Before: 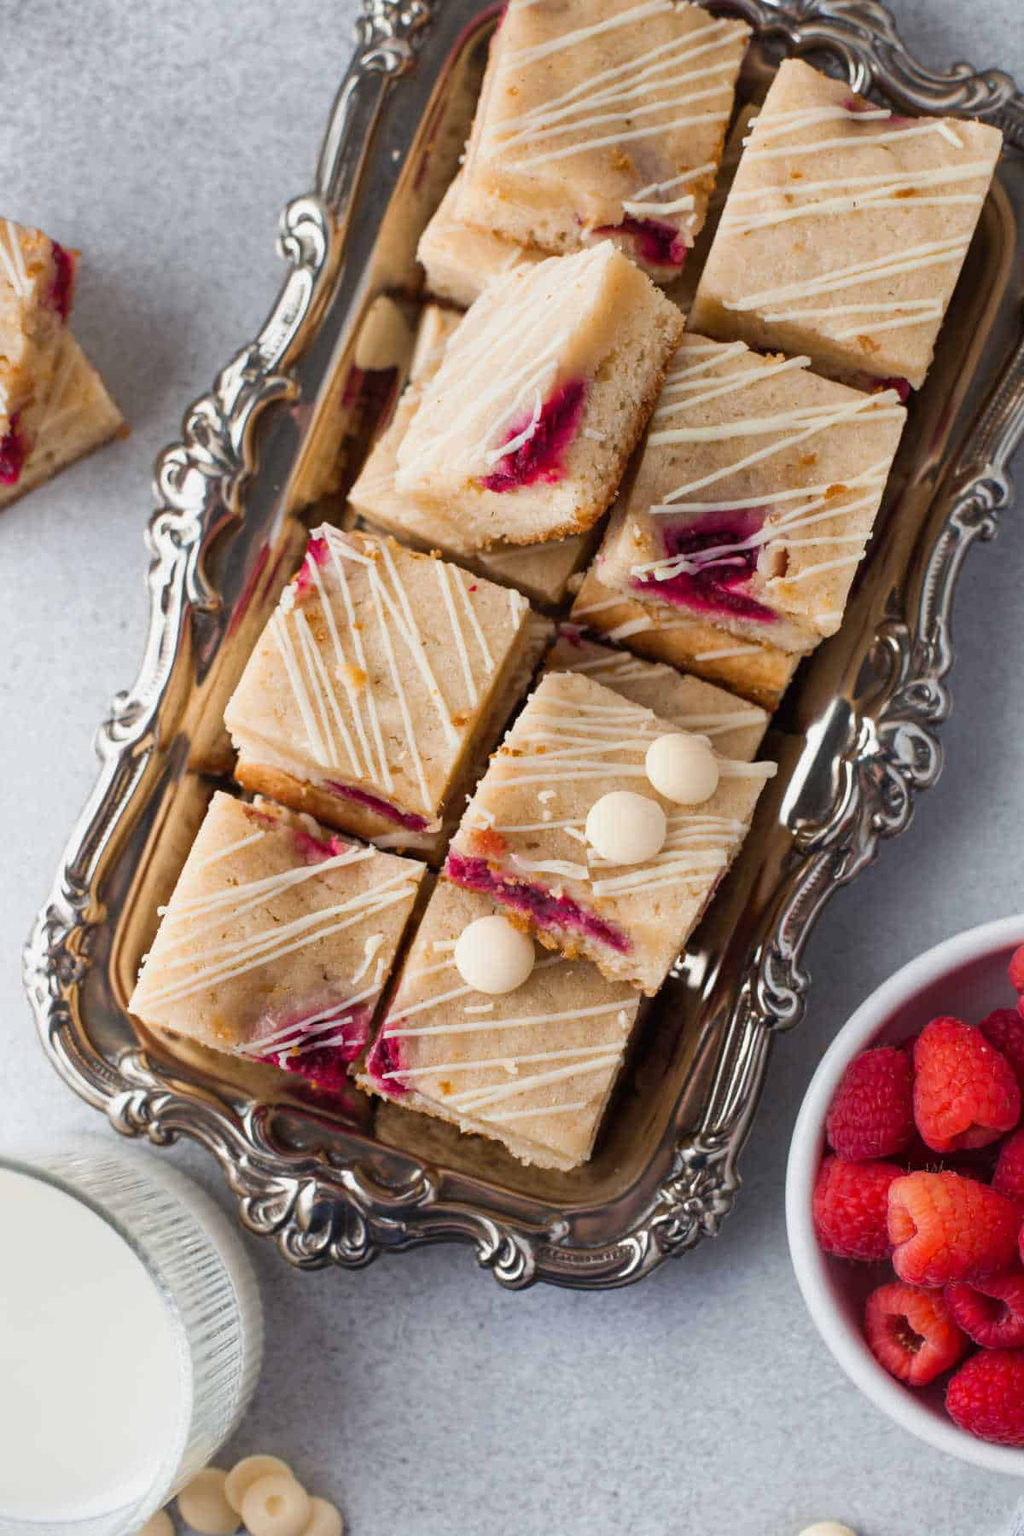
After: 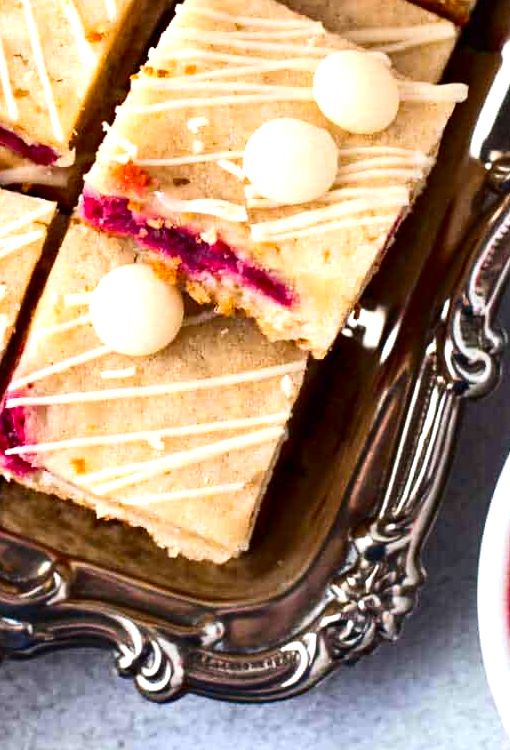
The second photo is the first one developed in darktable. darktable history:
crop: left 36.949%, top 44.952%, right 20.55%, bottom 13.367%
exposure: exposure 0.921 EV, compensate exposure bias true, compensate highlight preservation false
haze removal: compatibility mode true, adaptive false
contrast brightness saturation: contrast 0.201, brightness -0.114, saturation 0.102
